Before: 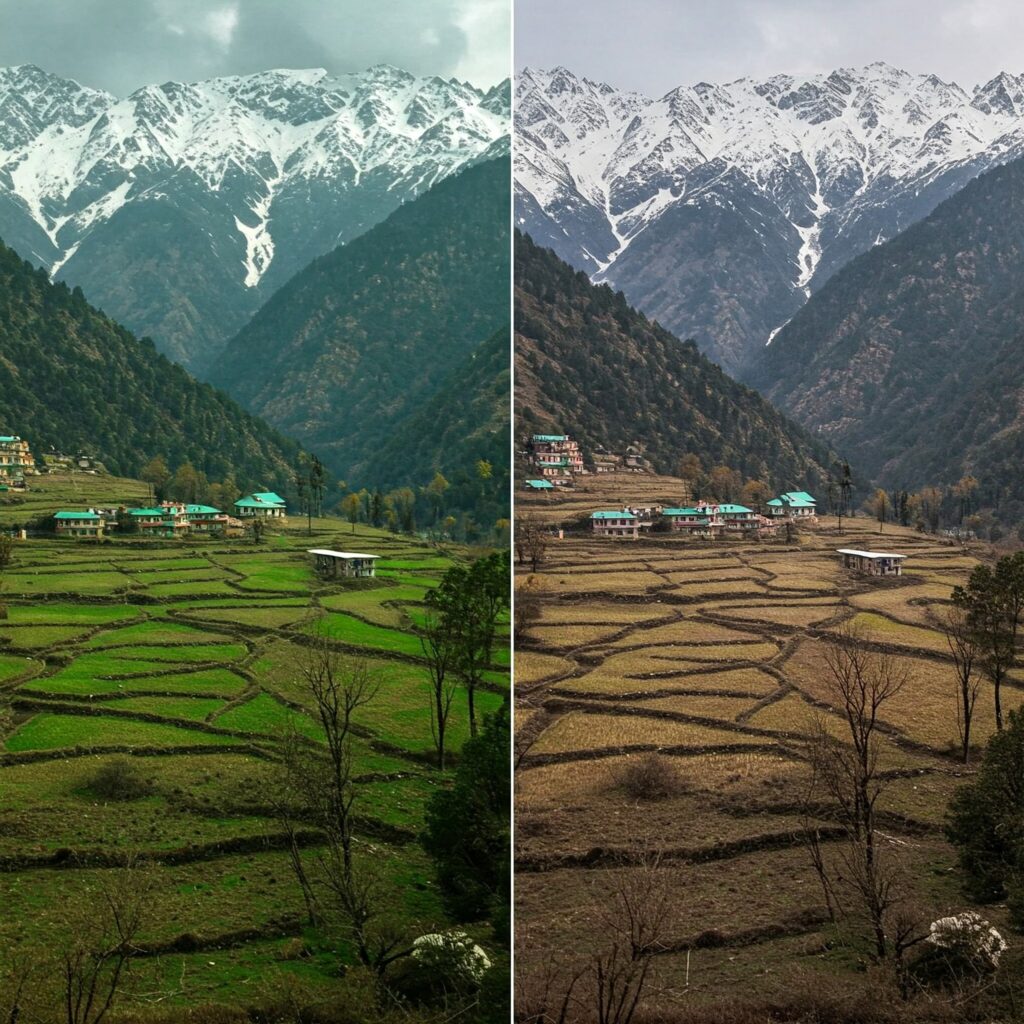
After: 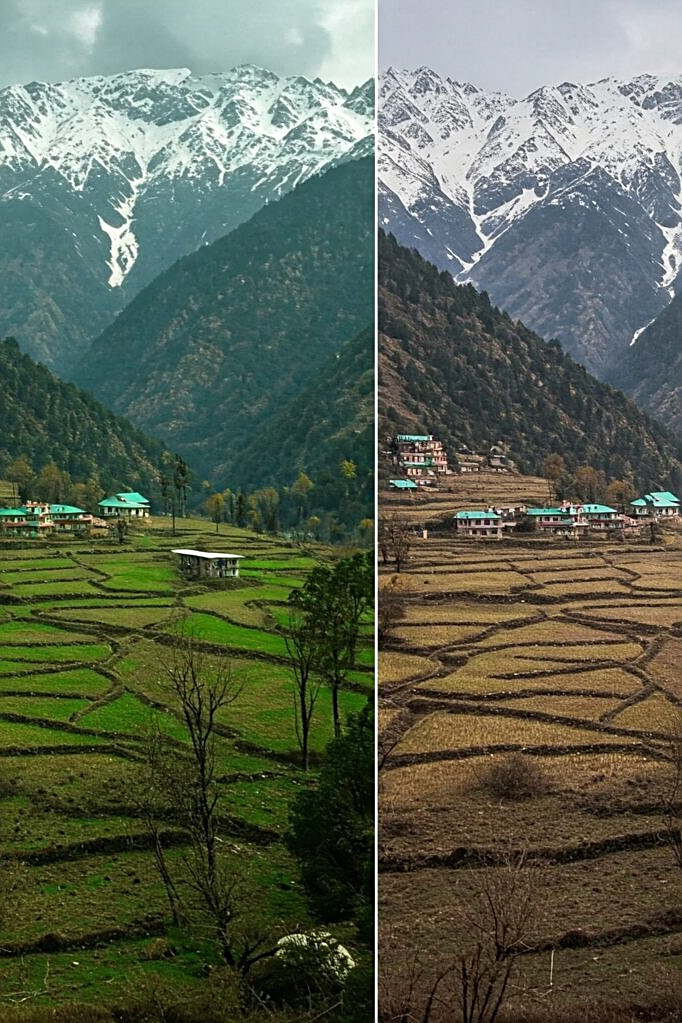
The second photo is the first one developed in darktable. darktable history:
sharpen: on, module defaults
crop and rotate: left 13.338%, right 20.045%
